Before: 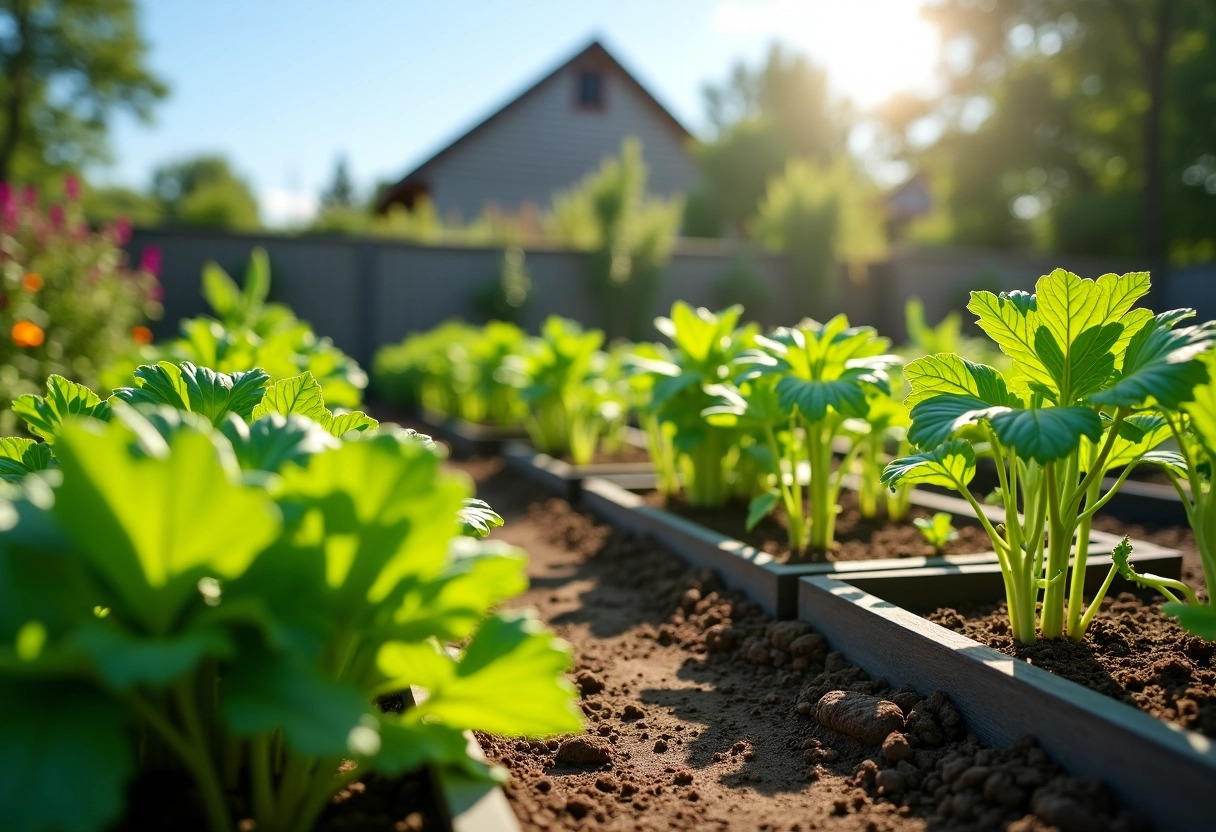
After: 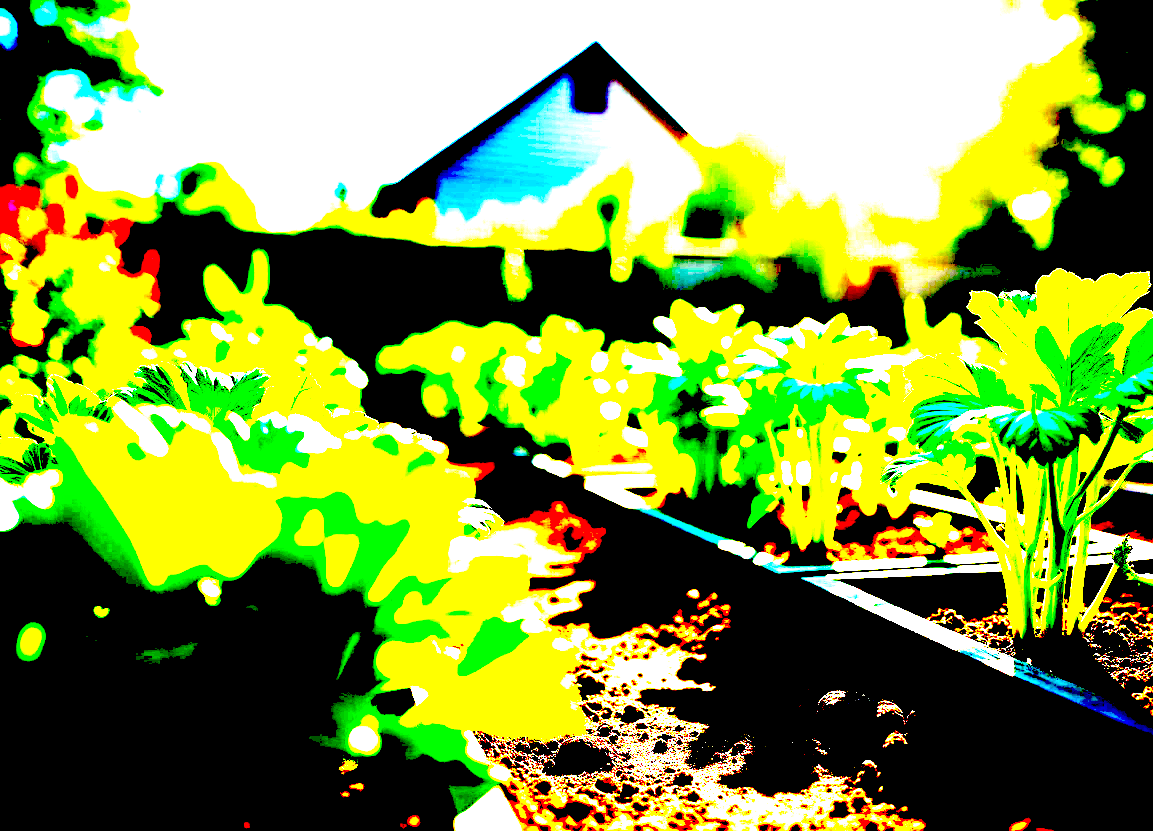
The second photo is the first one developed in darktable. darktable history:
crop and rotate: right 5.167%
exposure: black level correction 0.1, exposure 3 EV, compensate highlight preservation false
tone equalizer: on, module defaults
